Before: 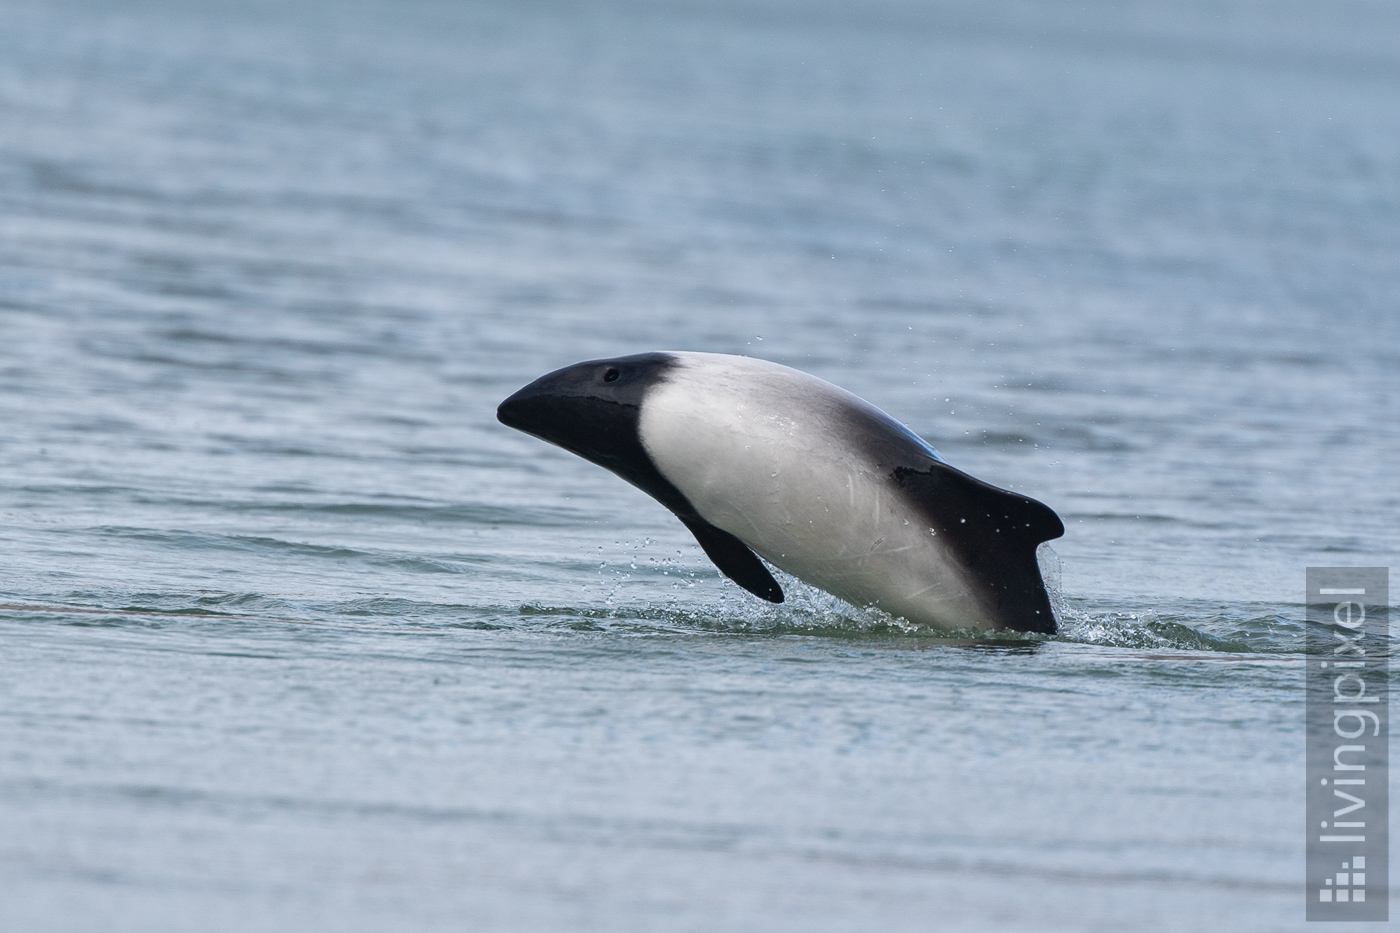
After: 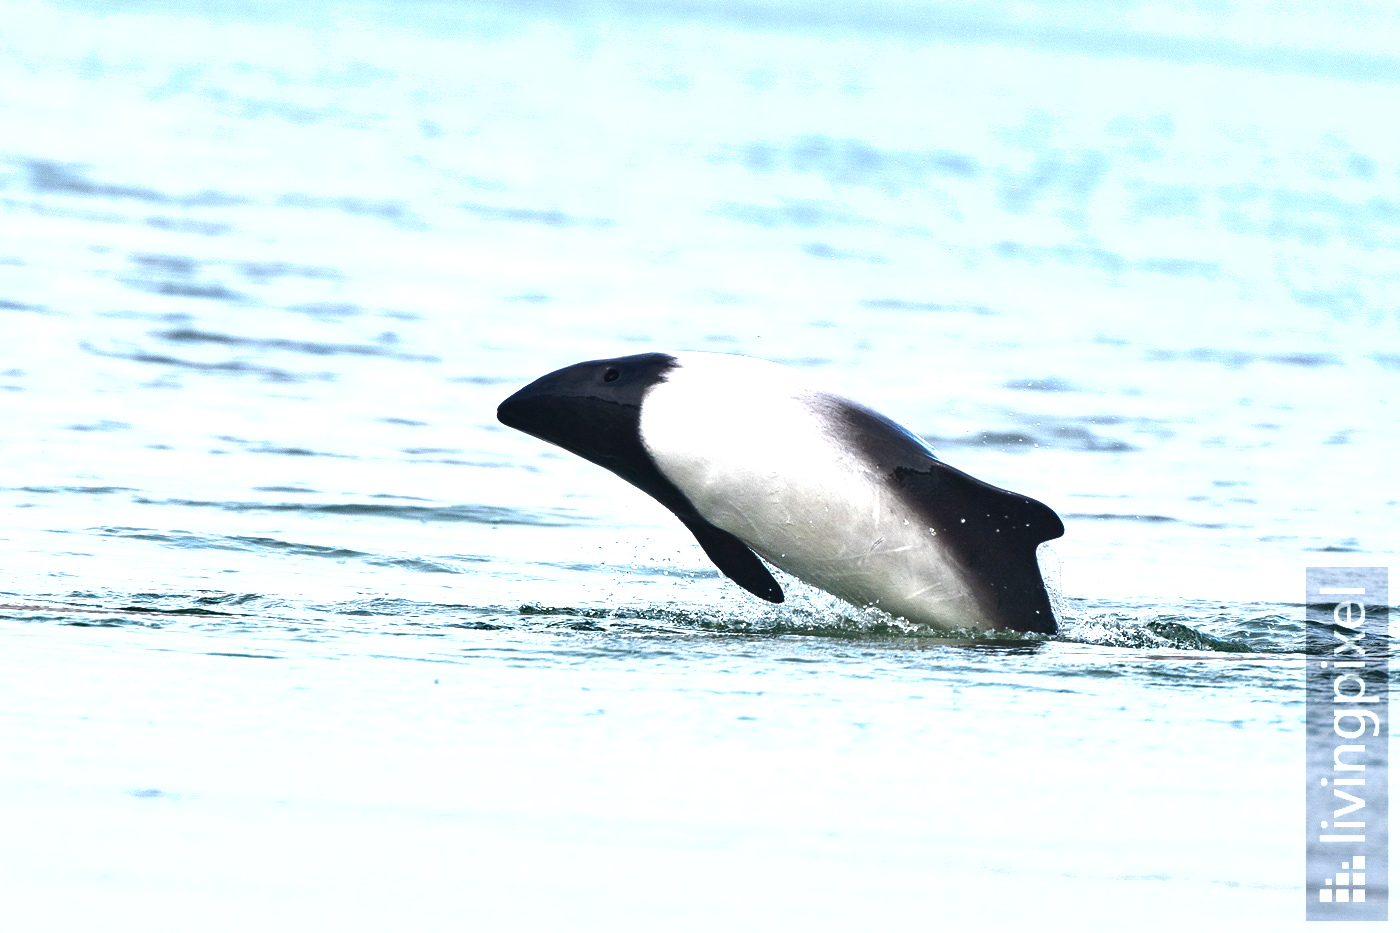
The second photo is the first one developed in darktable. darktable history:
shadows and highlights: shadows 49, highlights -41, soften with gaussian
exposure: black level correction 0, exposure 1.2 EV, compensate exposure bias true, compensate highlight preservation false
